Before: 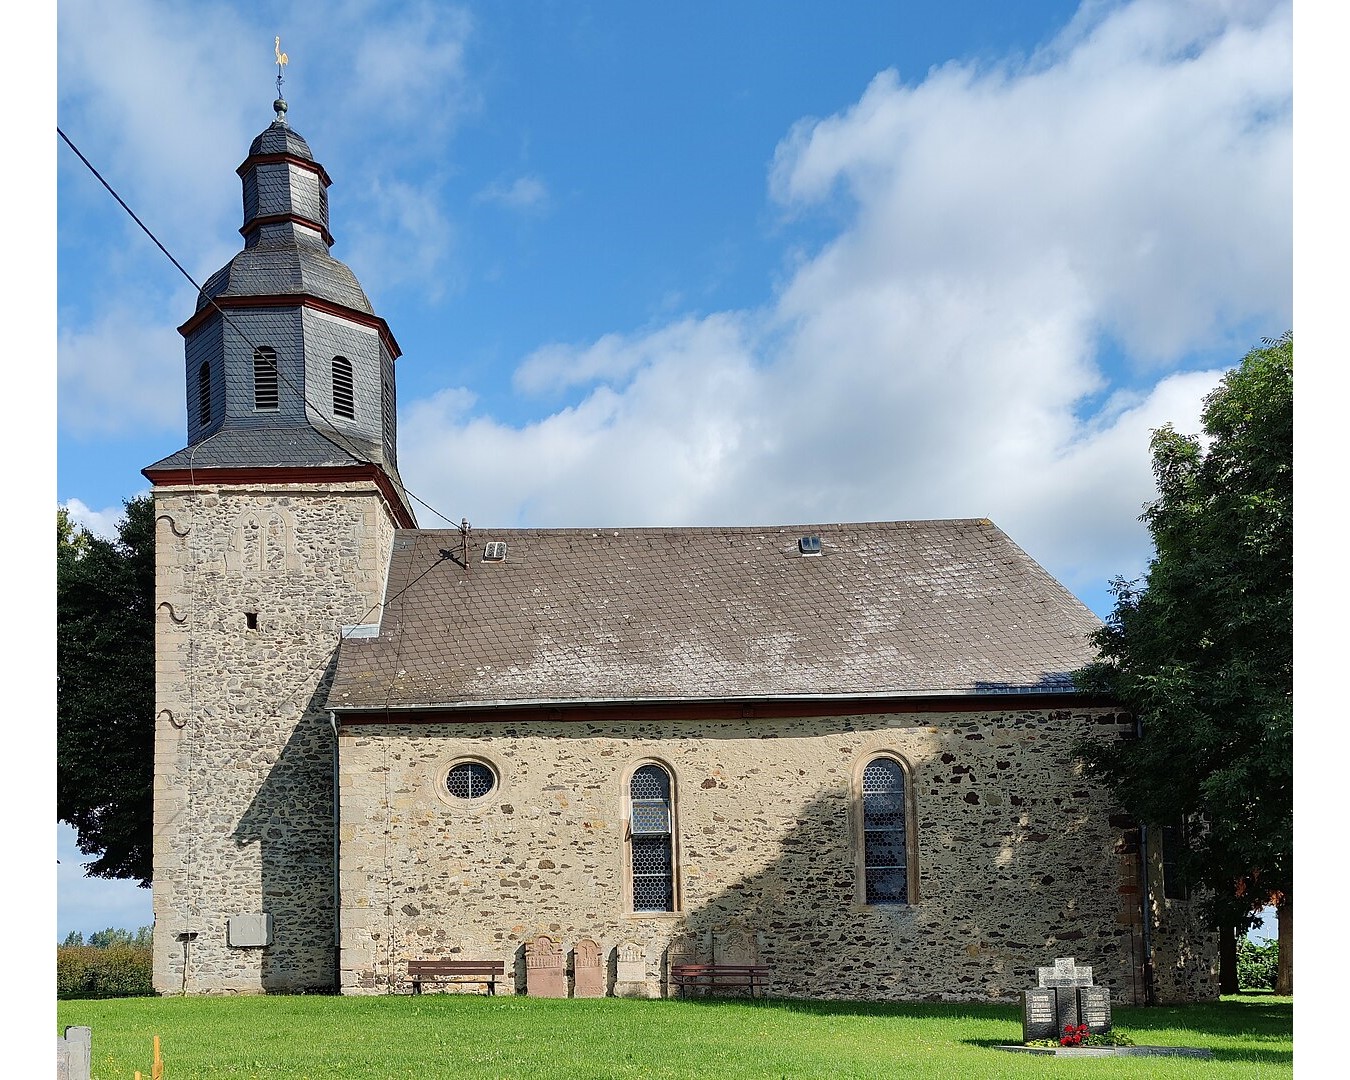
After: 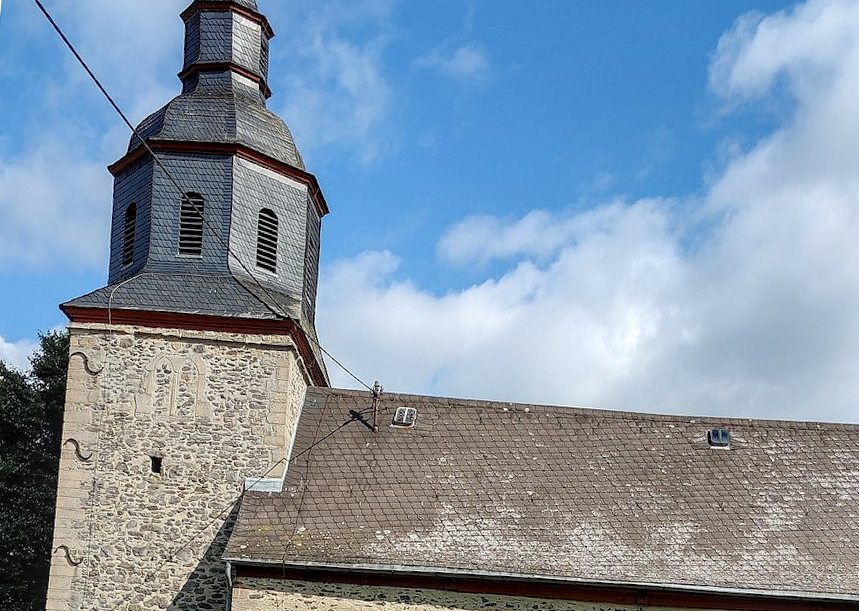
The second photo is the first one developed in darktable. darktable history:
local contrast: highlights 61%, detail 143%, midtone range 0.428
crop and rotate: angle -4.99°, left 2.122%, top 6.945%, right 27.566%, bottom 30.519%
